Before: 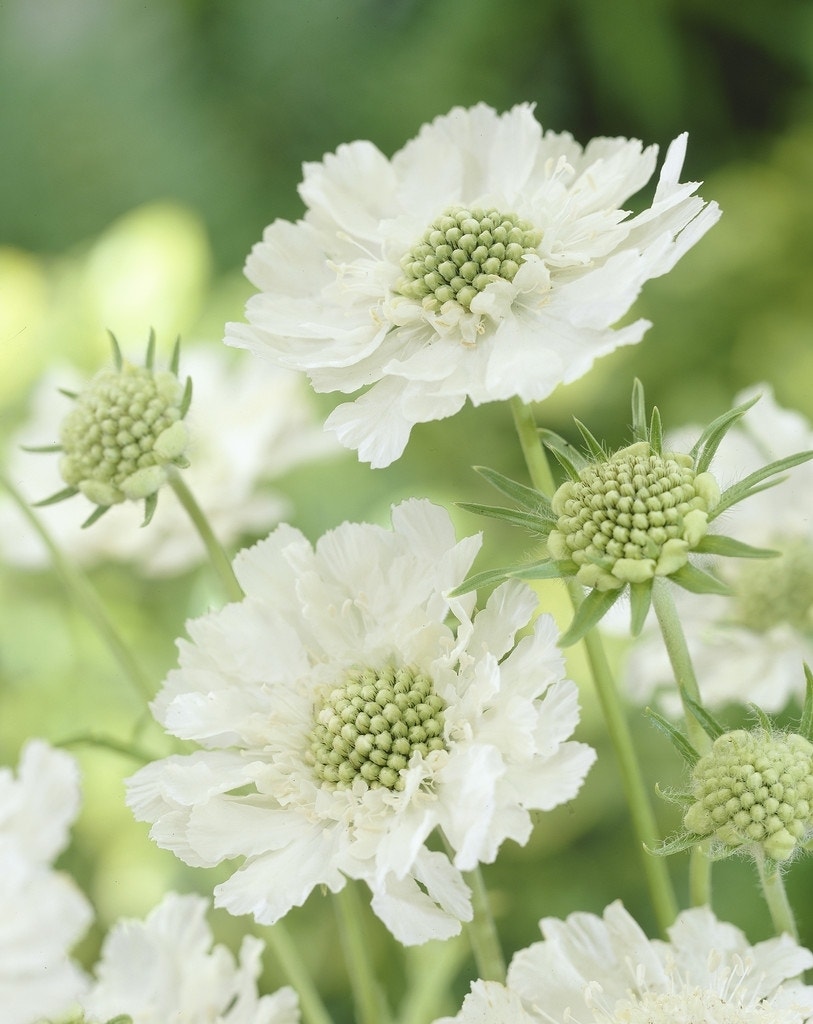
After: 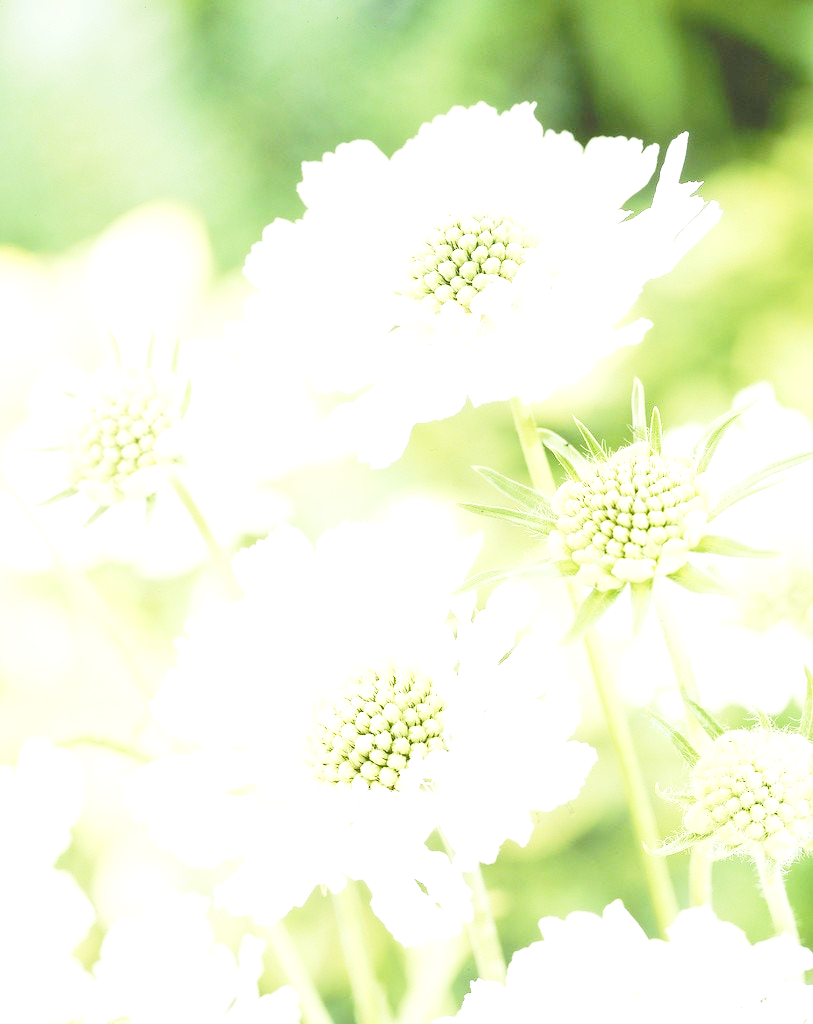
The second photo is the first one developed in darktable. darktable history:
exposure: black level correction 0, exposure 1.38 EV, compensate highlight preservation false
base curve: curves: ch0 [(0, 0) (0.028, 0.03) (0.121, 0.232) (0.46, 0.748) (0.859, 0.968) (1, 1)], preserve colors none
